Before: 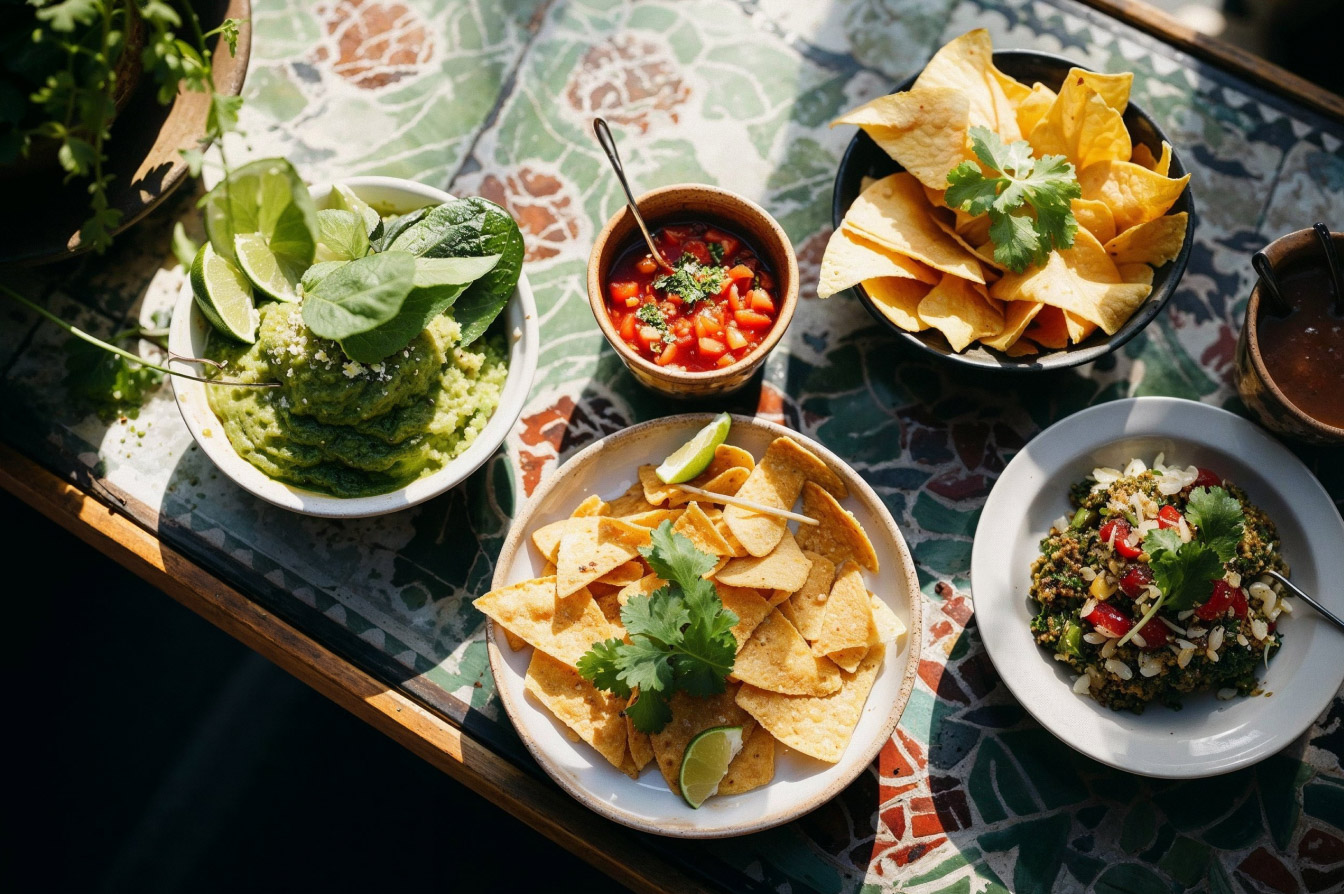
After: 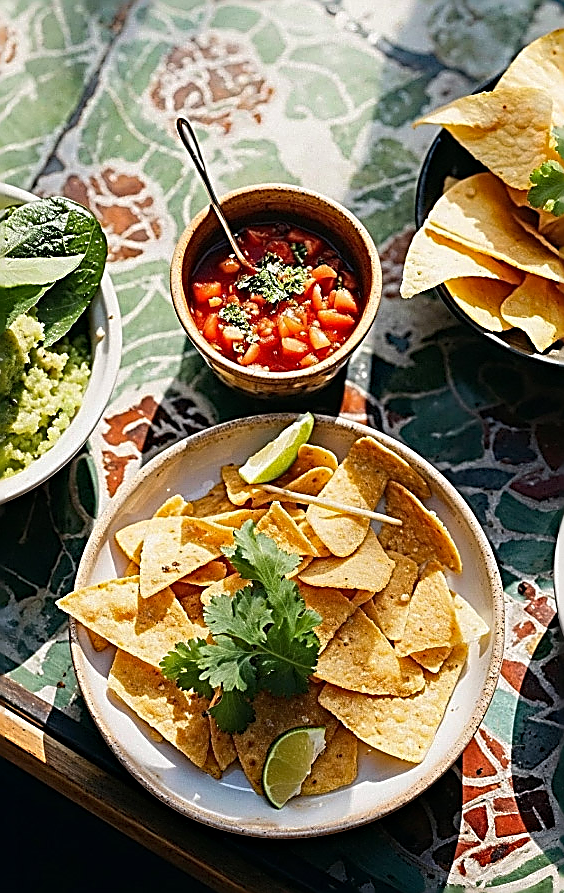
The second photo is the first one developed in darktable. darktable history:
sharpen: amount 1.994
crop: left 31.031%, right 26.954%
haze removal: compatibility mode true, adaptive false
